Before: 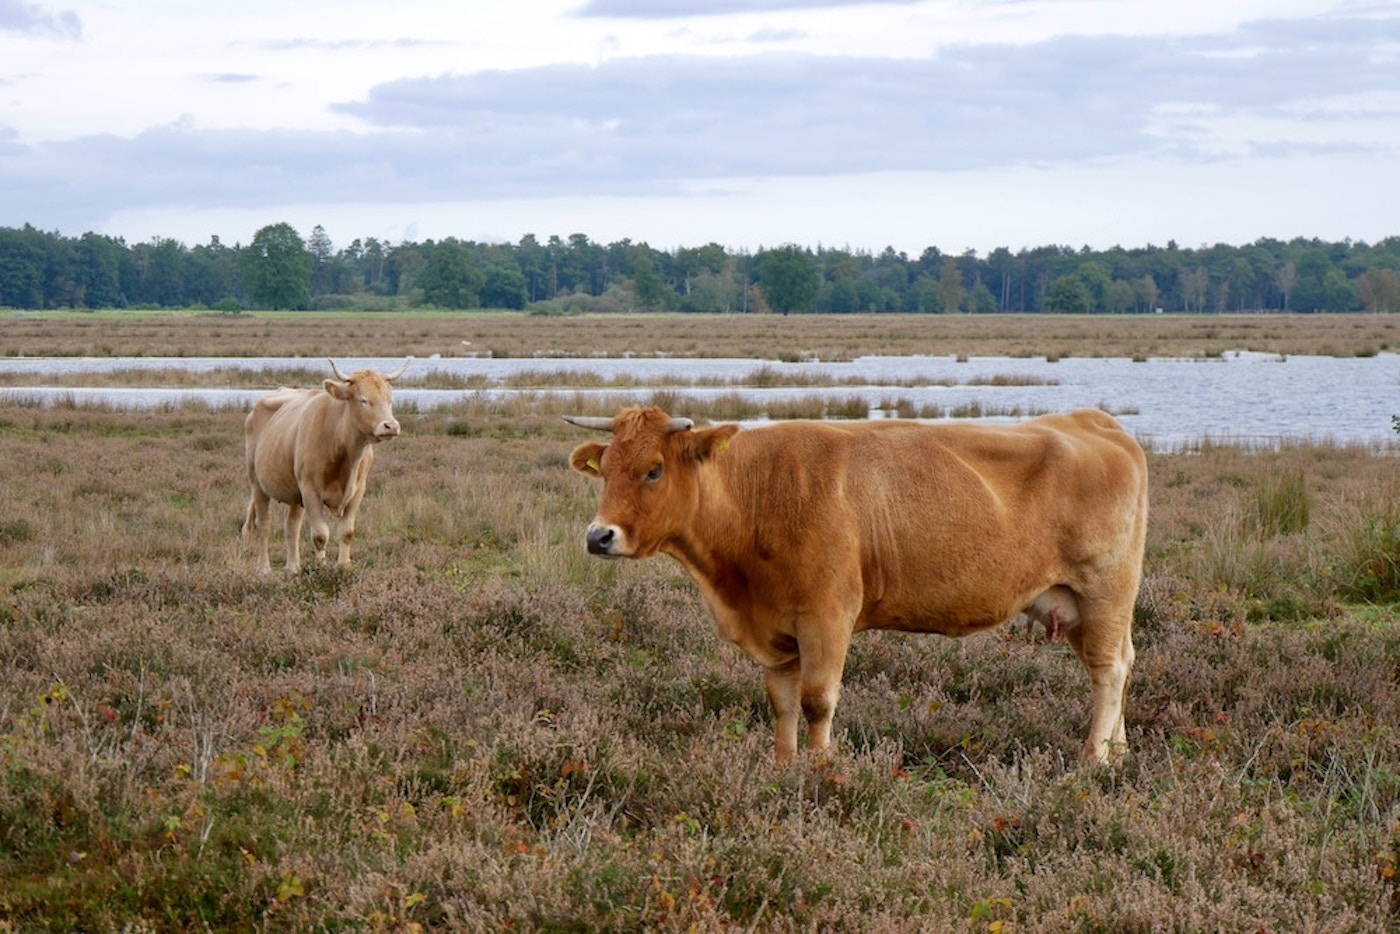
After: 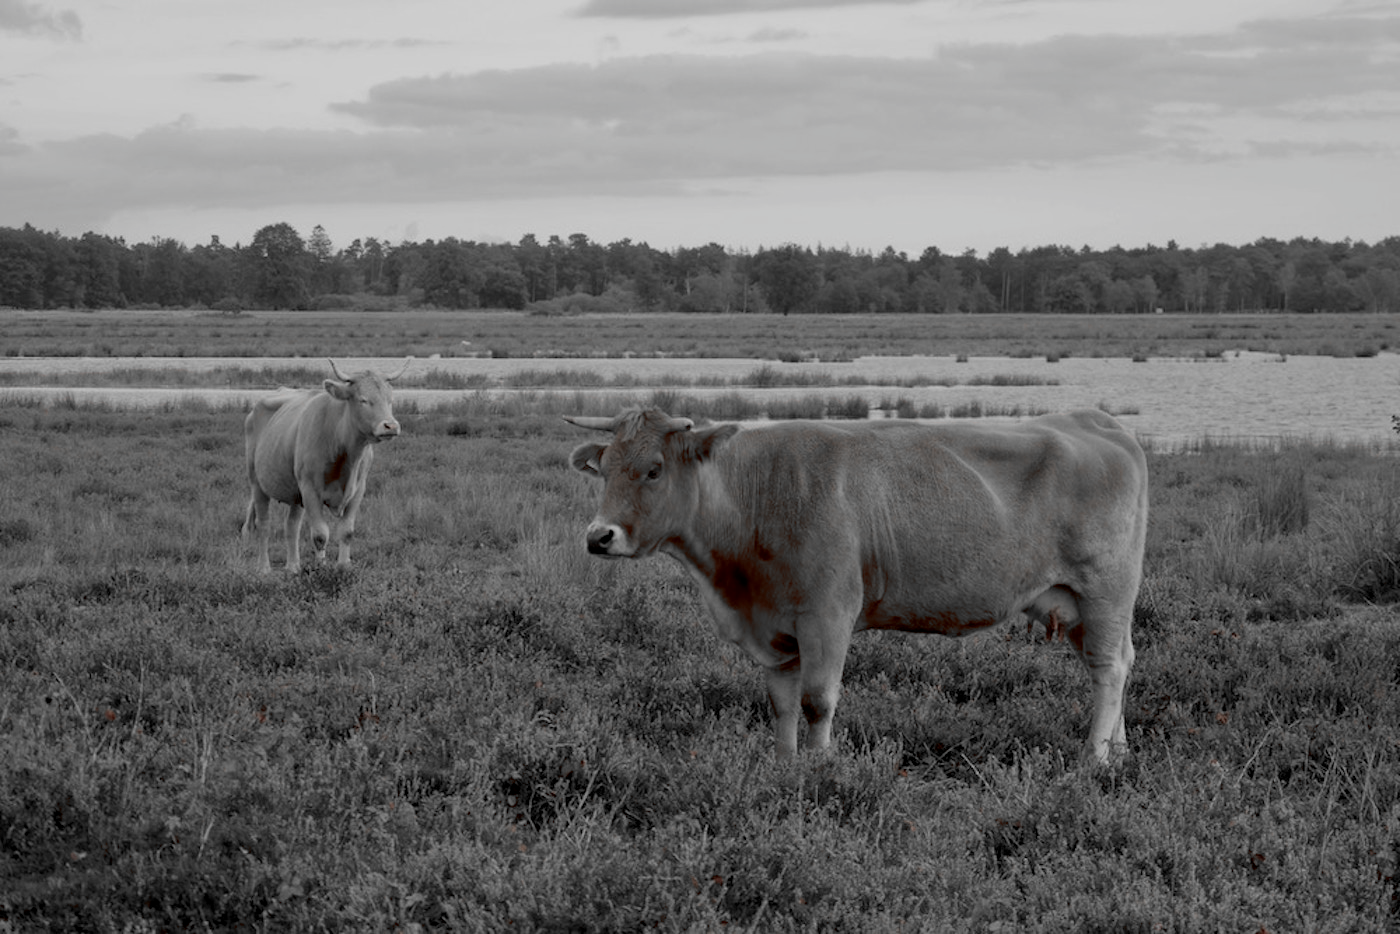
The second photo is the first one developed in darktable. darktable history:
color zones: curves: ch1 [(0, 0.006) (0.094, 0.285) (0.171, 0.001) (0.429, 0.001) (0.571, 0.003) (0.714, 0.004) (0.857, 0.004) (1, 0.006)]
exposure: black level correction 0.009, exposure -0.678 EV, compensate highlight preservation false
